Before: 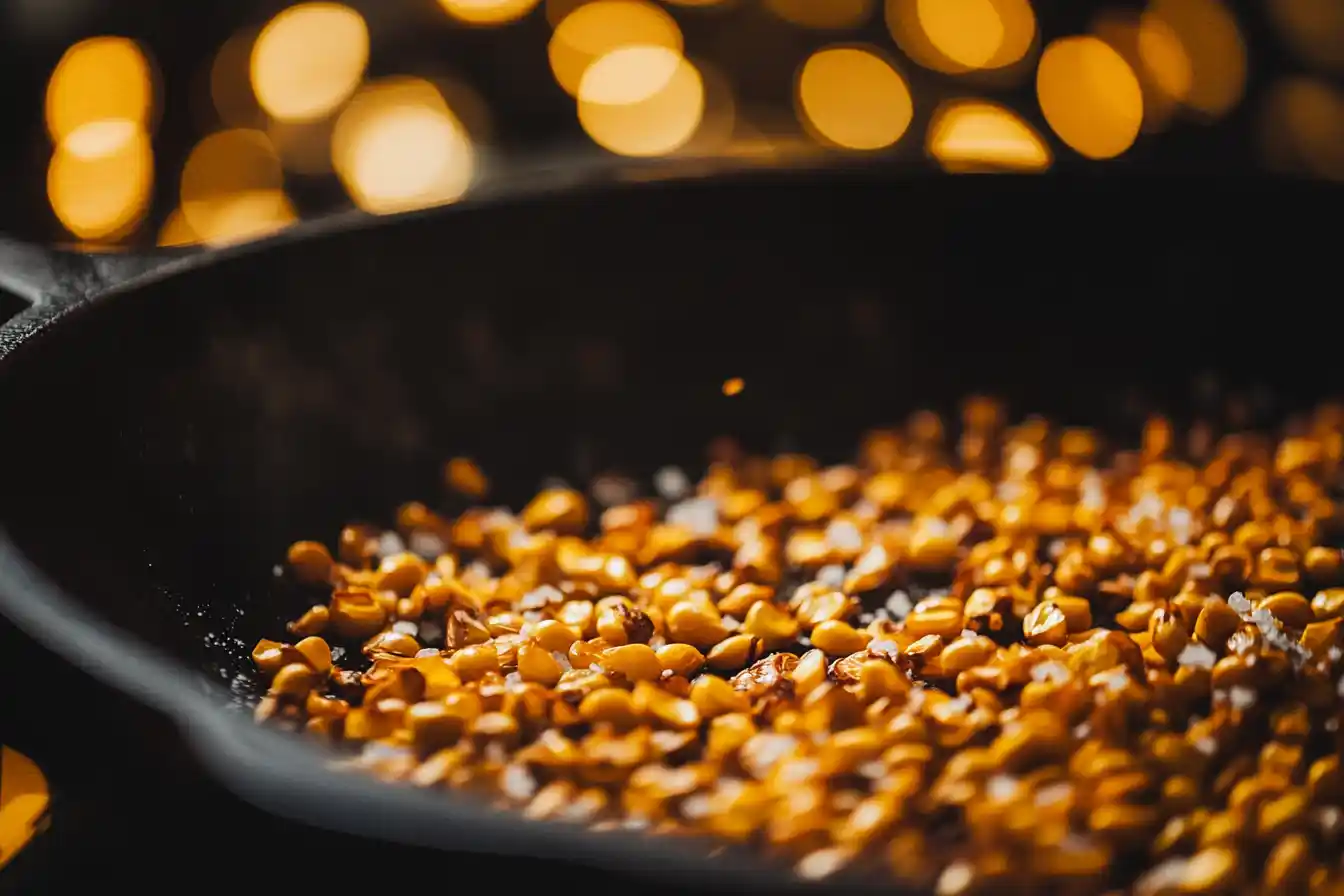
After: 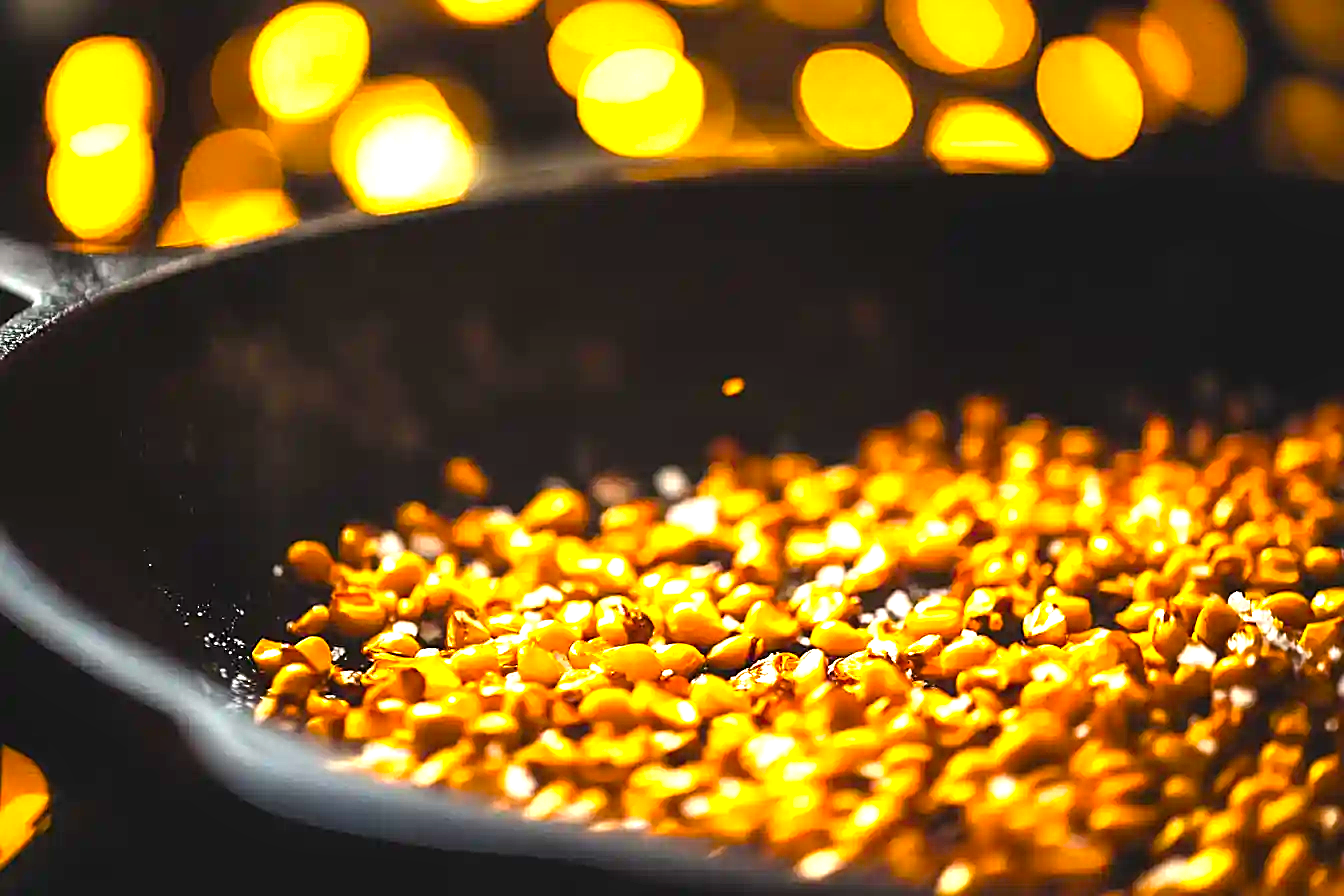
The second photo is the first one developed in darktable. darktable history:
levels: mode automatic
color balance rgb: linear chroma grading › global chroma 10.283%, perceptual saturation grading › global saturation 35.573%
tone equalizer: -8 EV -0.384 EV, -7 EV -0.387 EV, -6 EV -0.365 EV, -5 EV -0.207 EV, -3 EV 0.199 EV, -2 EV 0.314 EV, -1 EV 0.393 EV, +0 EV 0.399 EV
exposure: black level correction 0, exposure 1.199 EV, compensate exposure bias true, compensate highlight preservation false
sharpen: on, module defaults
